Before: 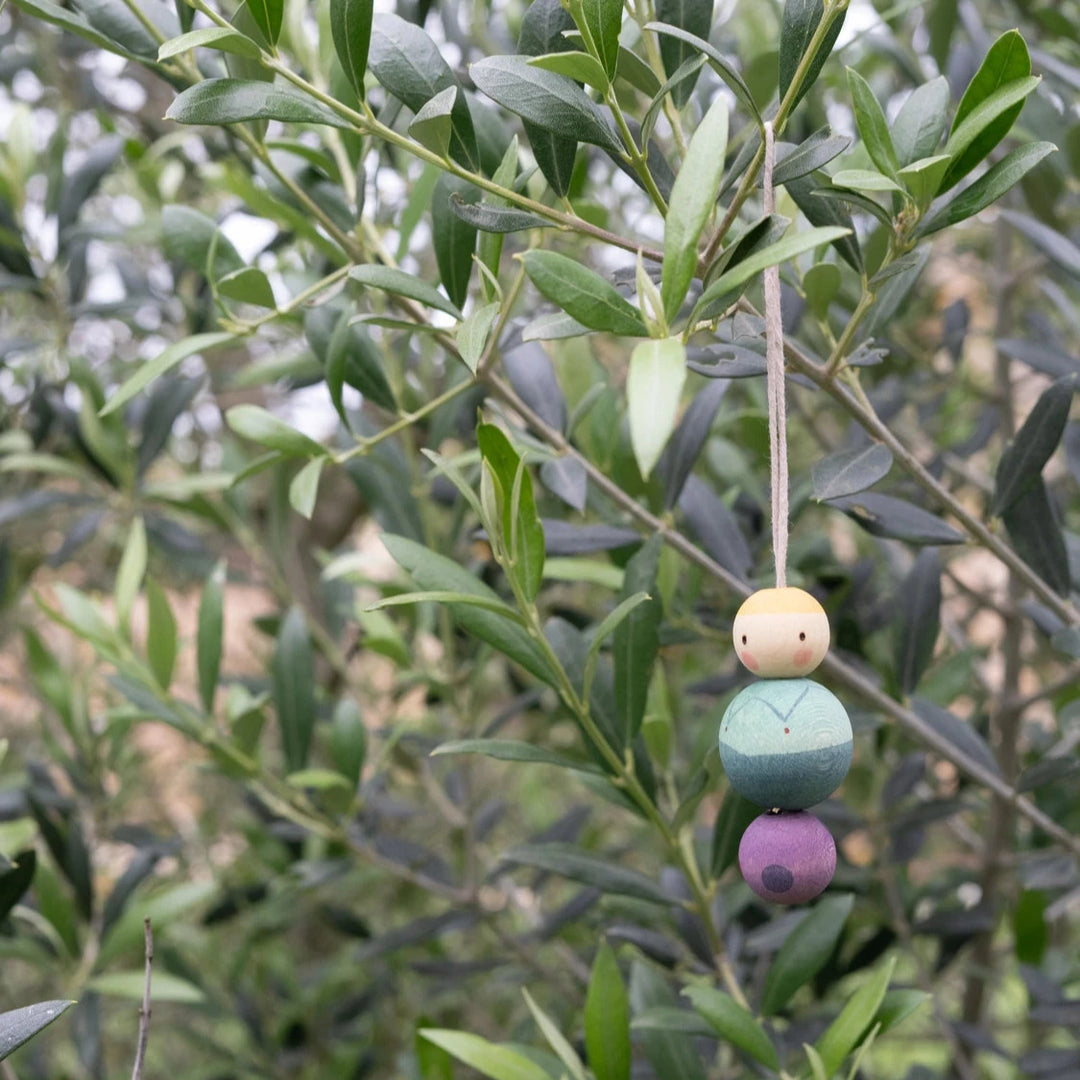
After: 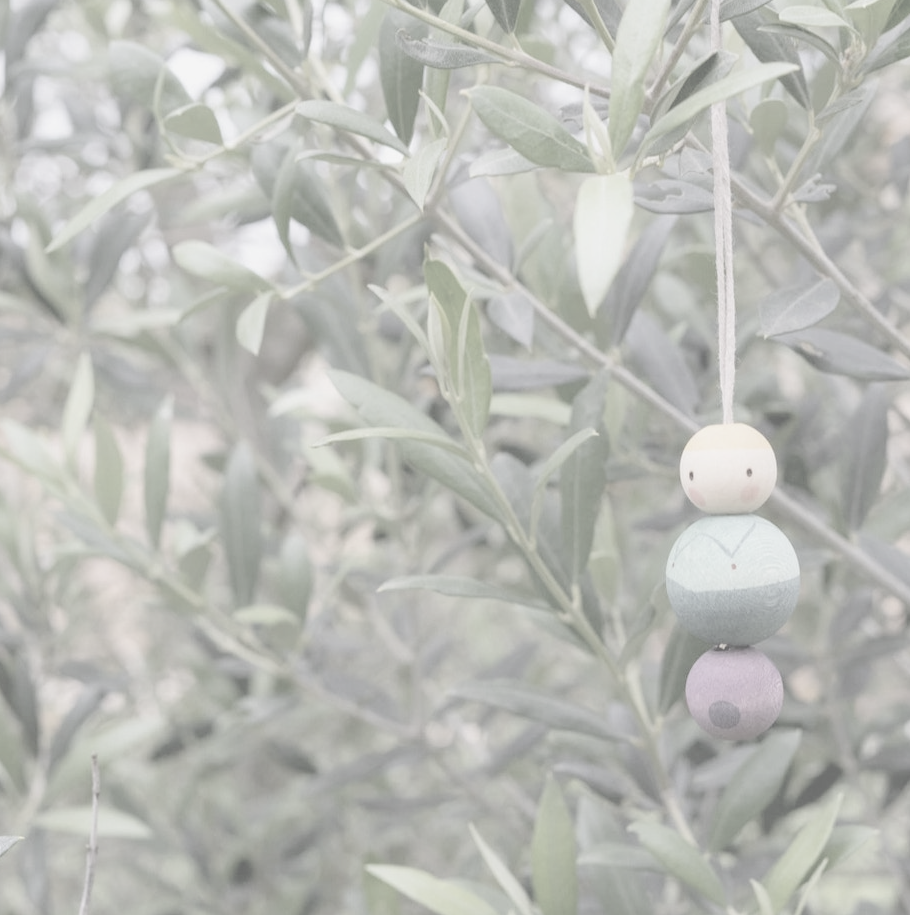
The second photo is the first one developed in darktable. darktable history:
contrast brightness saturation: contrast -0.324, brightness 0.757, saturation -0.794
crop and rotate: left 4.962%, top 15.266%, right 10.688%
local contrast: detail 130%
